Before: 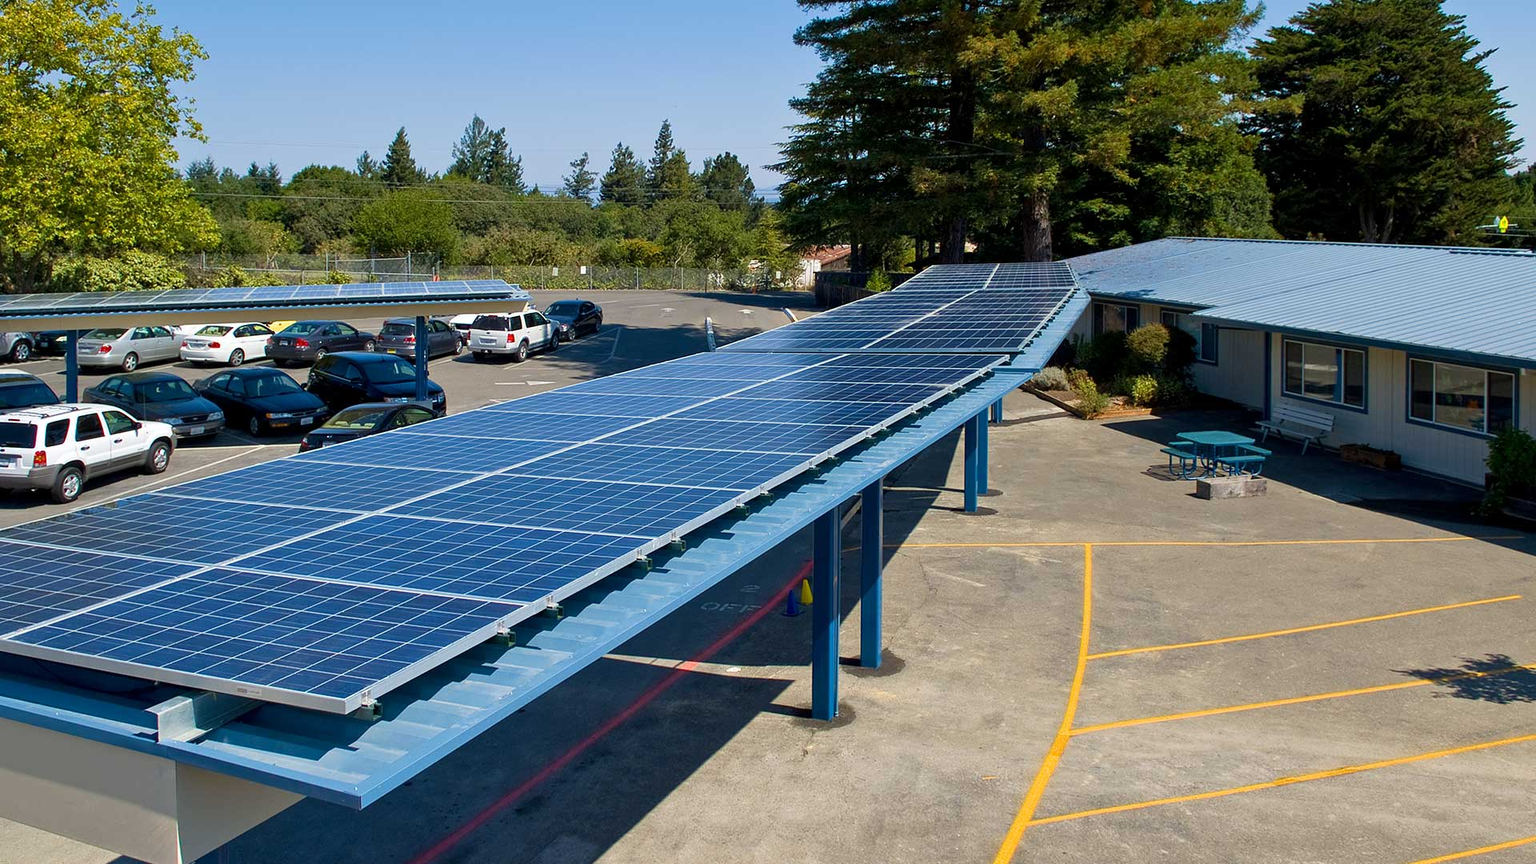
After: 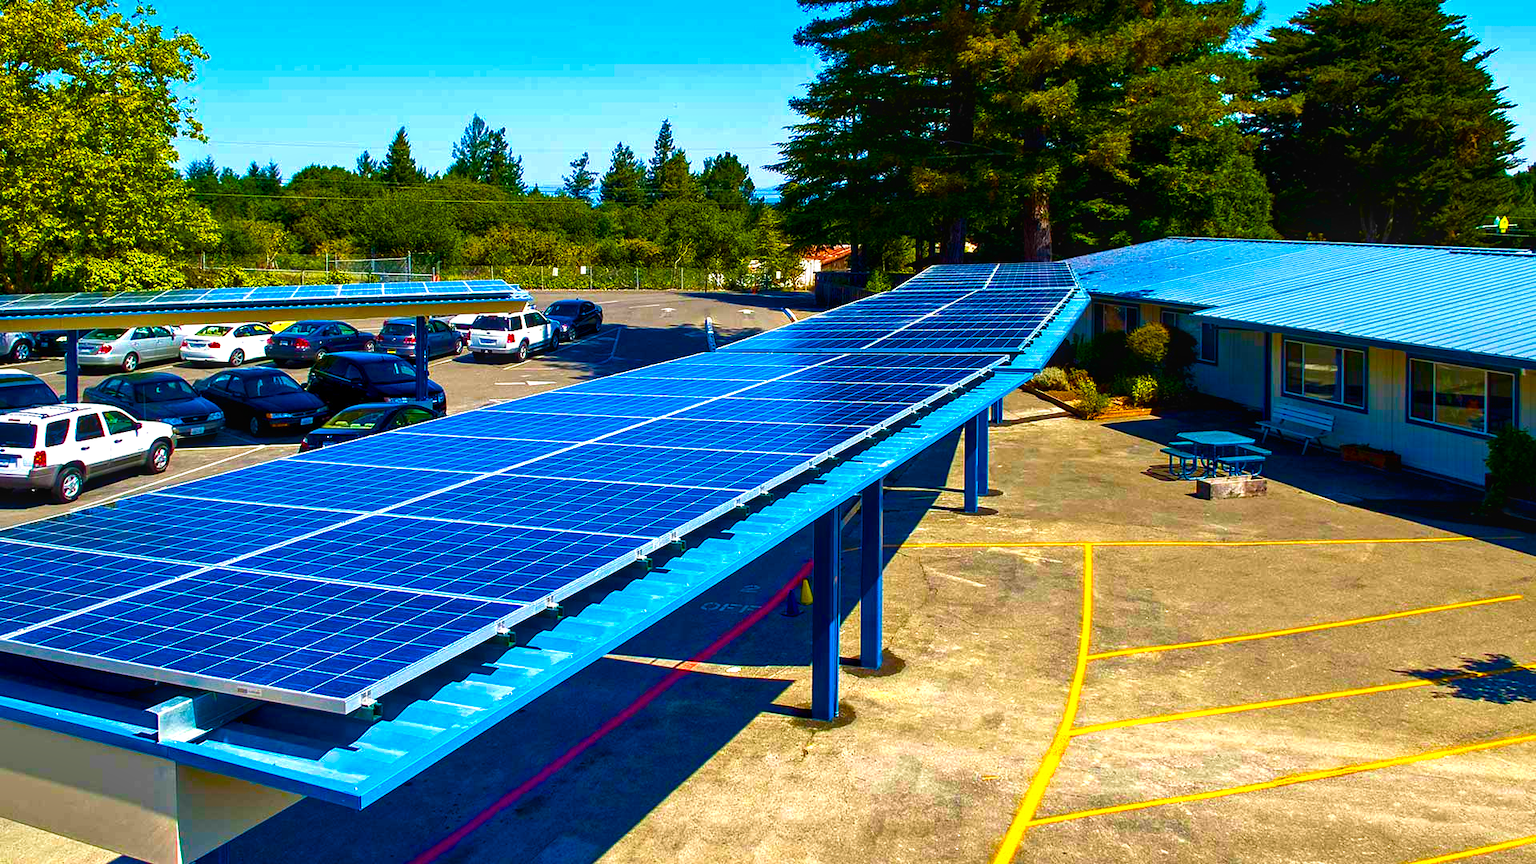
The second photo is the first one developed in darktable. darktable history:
velvia: strength 15%
color balance rgb: linear chroma grading › global chroma 25%, perceptual saturation grading › global saturation 40%, perceptual saturation grading › highlights -50%, perceptual saturation grading › shadows 30%, perceptual brilliance grading › global brilliance 25%, global vibrance 60%
local contrast: on, module defaults
contrast brightness saturation: brightness -0.25, saturation 0.2
